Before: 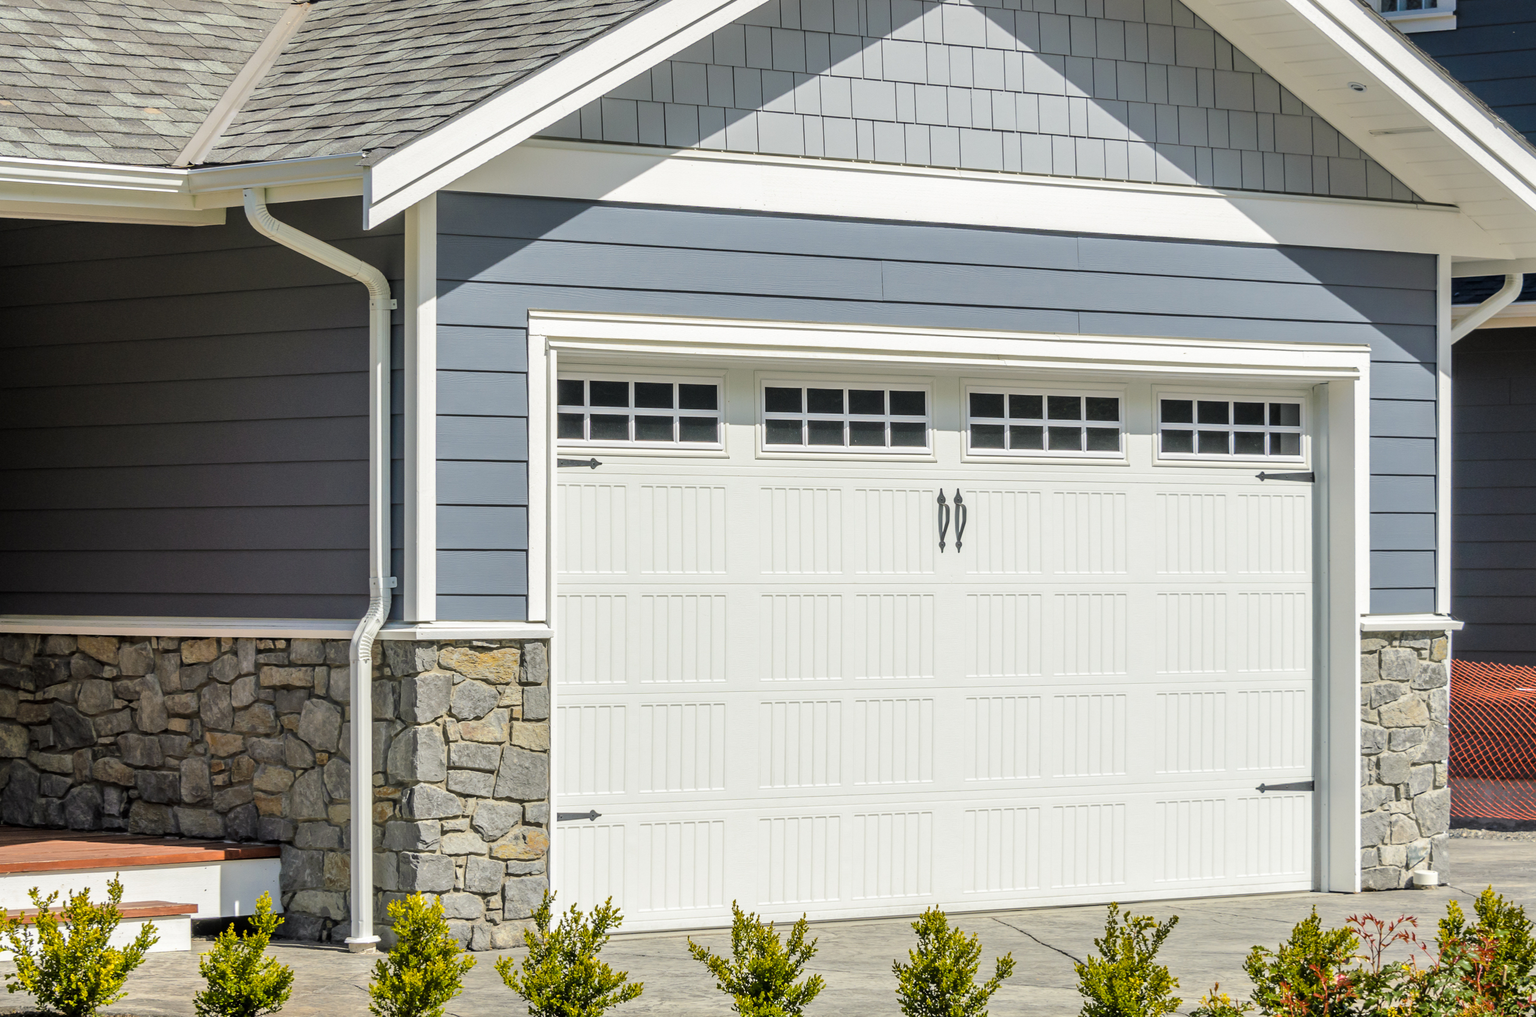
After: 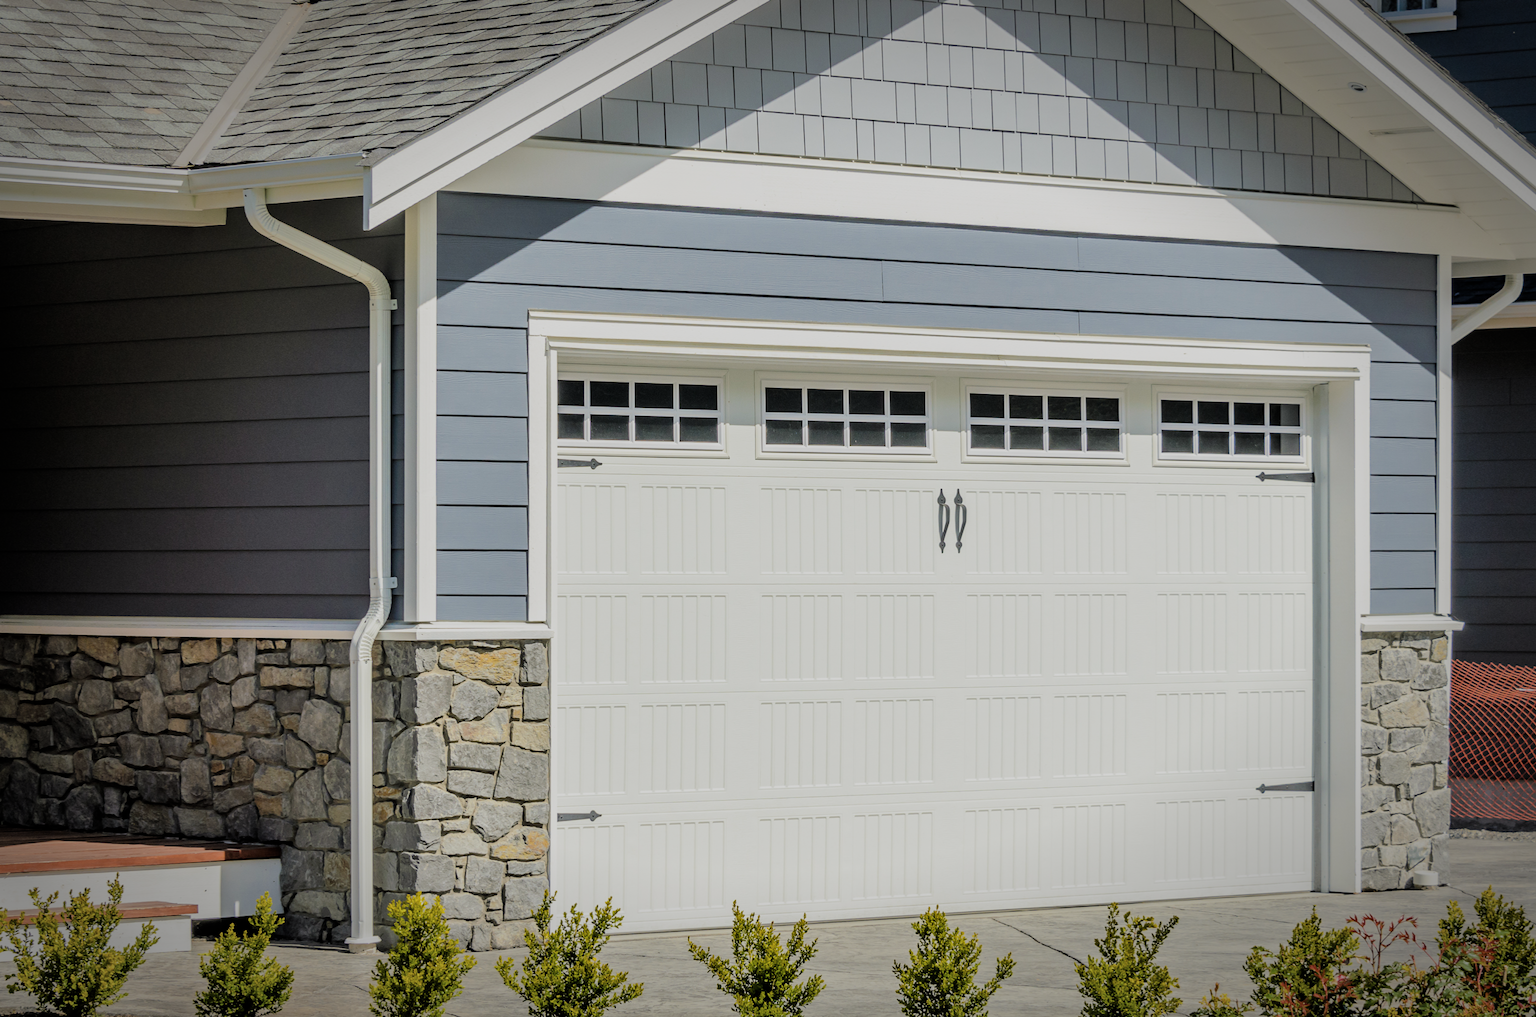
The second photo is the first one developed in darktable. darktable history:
vignetting: fall-off start 70.97%, brightness -0.584, saturation -0.118, width/height ratio 1.333
filmic rgb: black relative exposure -7.65 EV, white relative exposure 4.56 EV, hardness 3.61
